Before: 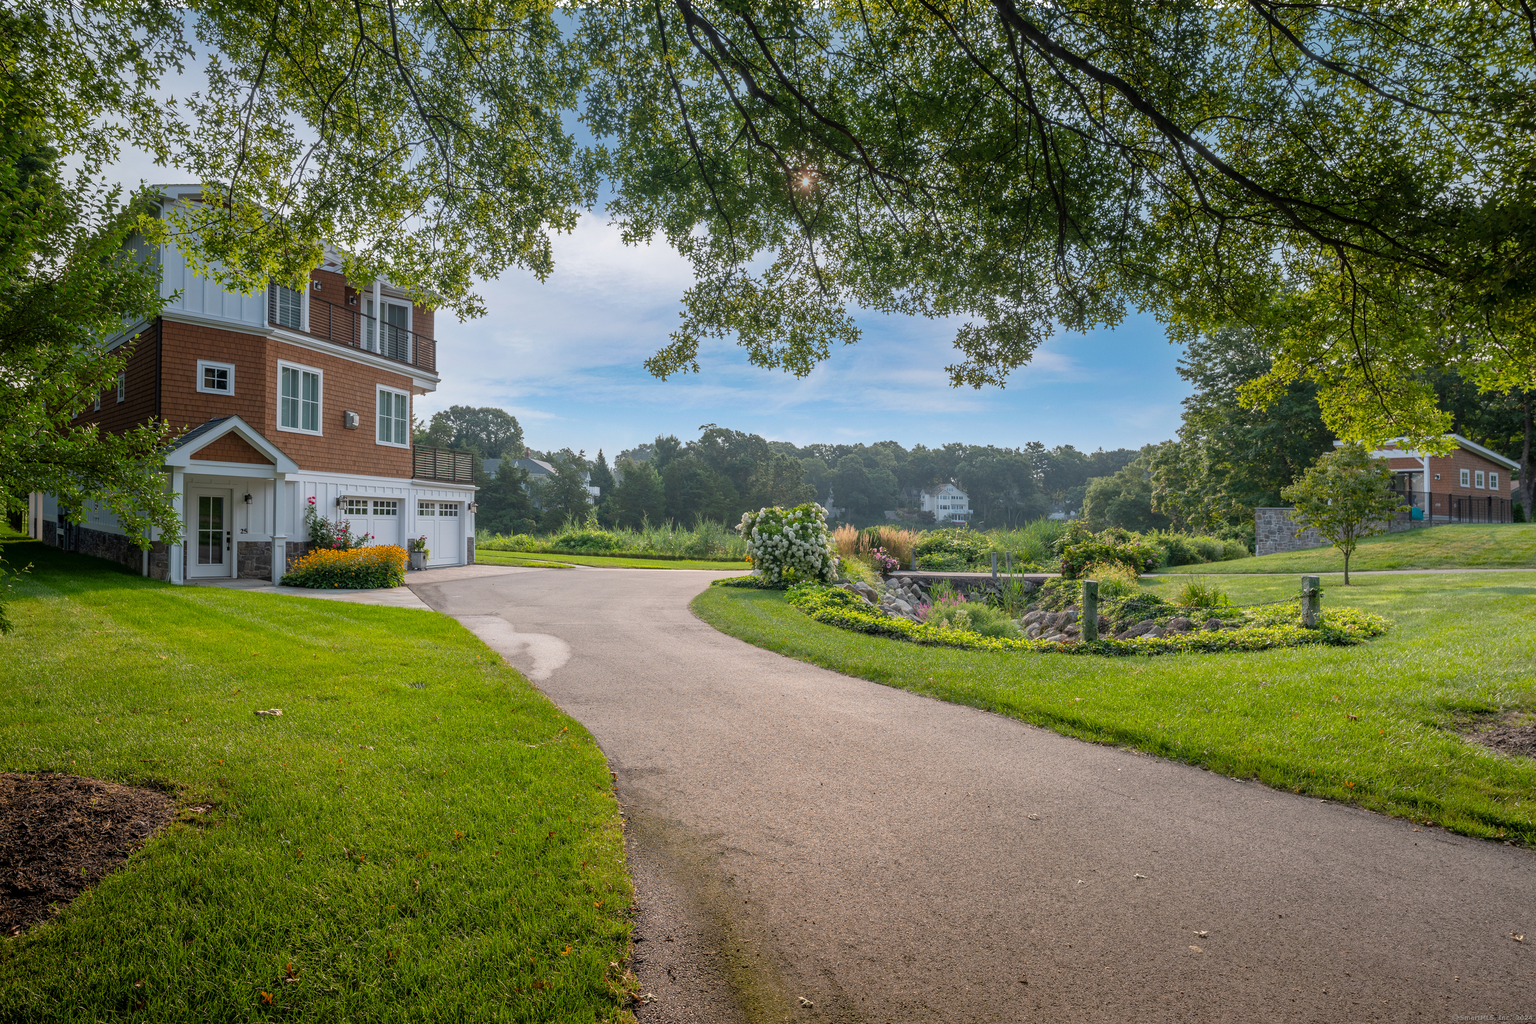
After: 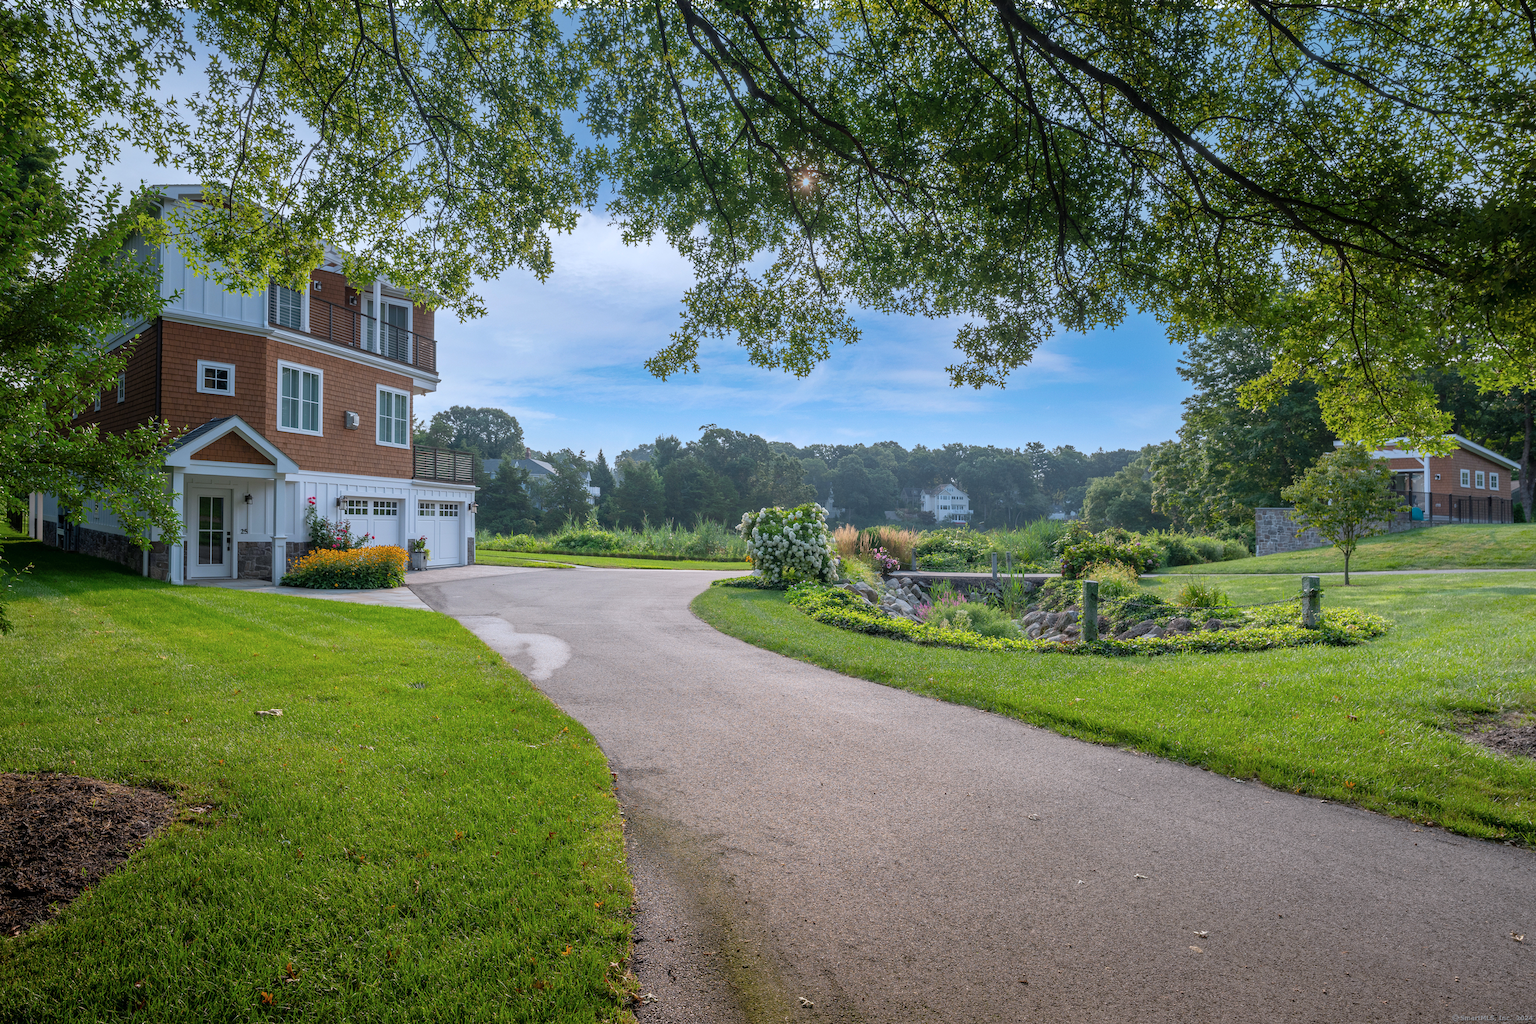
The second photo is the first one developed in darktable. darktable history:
color calibration: x 0.367, y 0.379, temperature 4395.86 K
exposure: black level correction 0, compensate exposure bias true, compensate highlight preservation false
